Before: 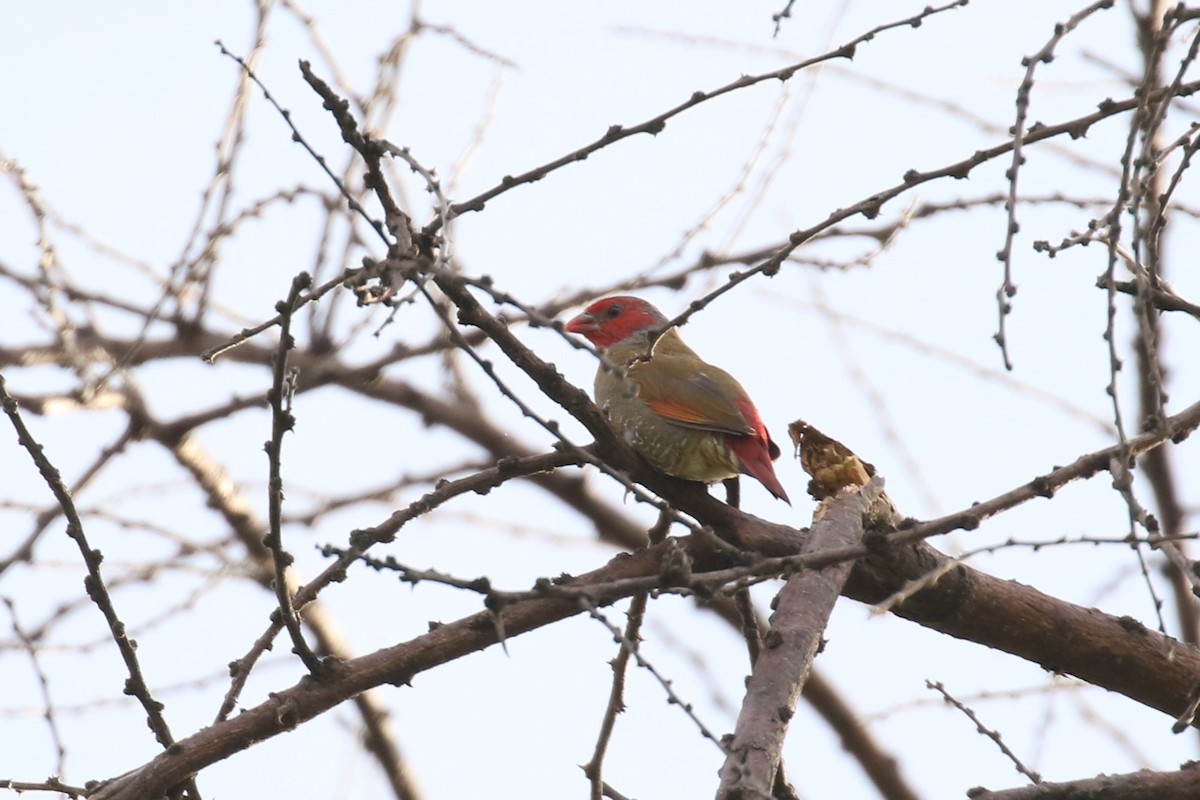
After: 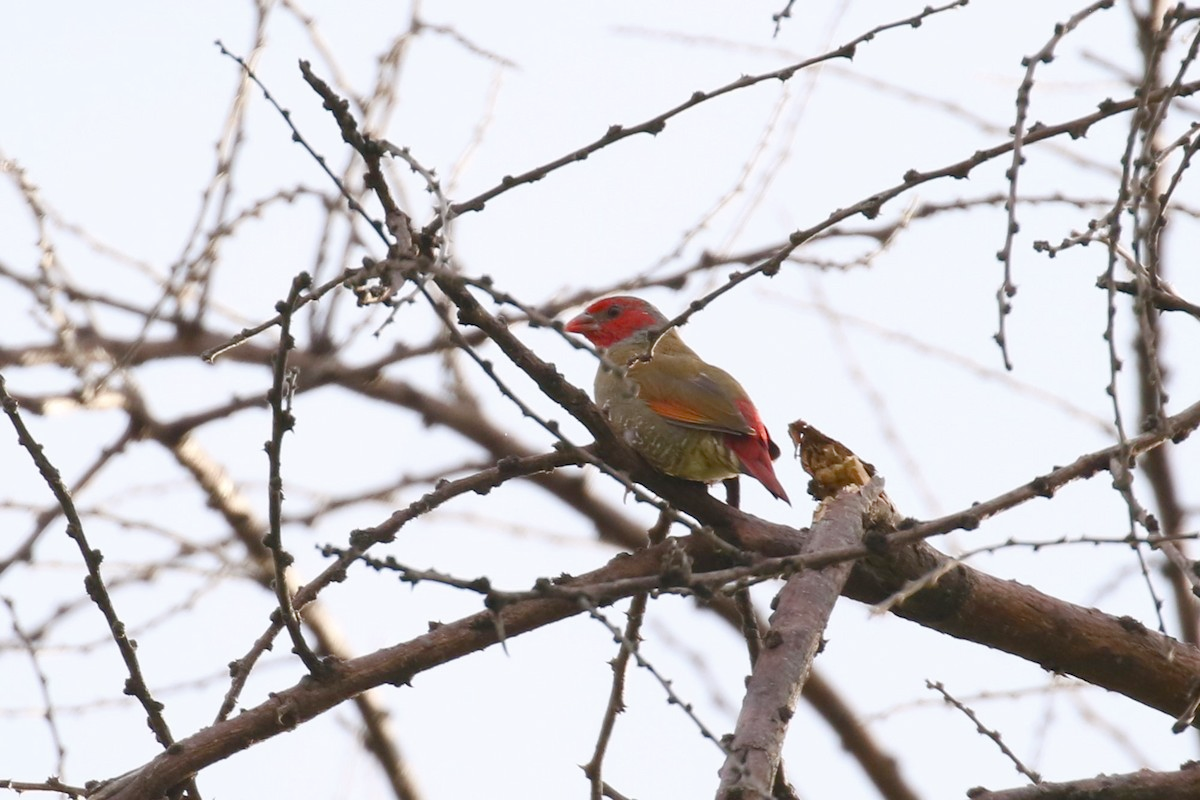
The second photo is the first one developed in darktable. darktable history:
color balance rgb: power › hue 329.68°, highlights gain › chroma 0.276%, highlights gain › hue 330.51°, perceptual saturation grading › global saturation 20%, perceptual saturation grading › highlights -50.018%, perceptual saturation grading › shadows 31.066%
